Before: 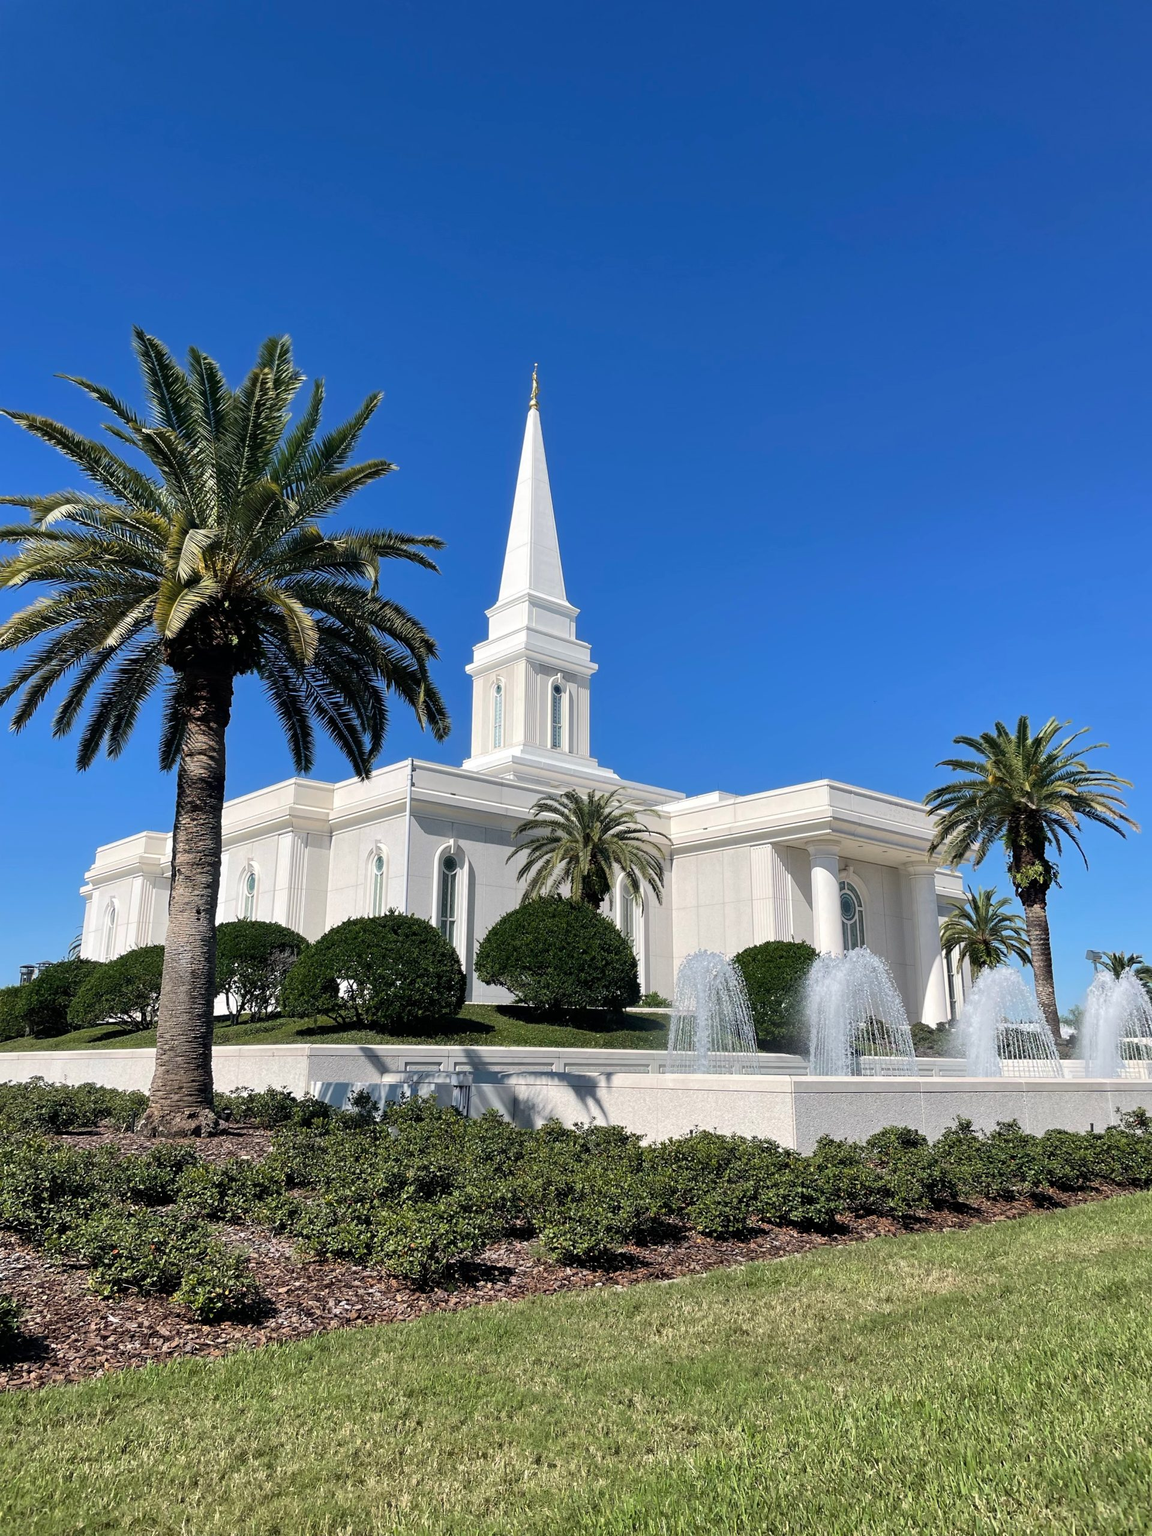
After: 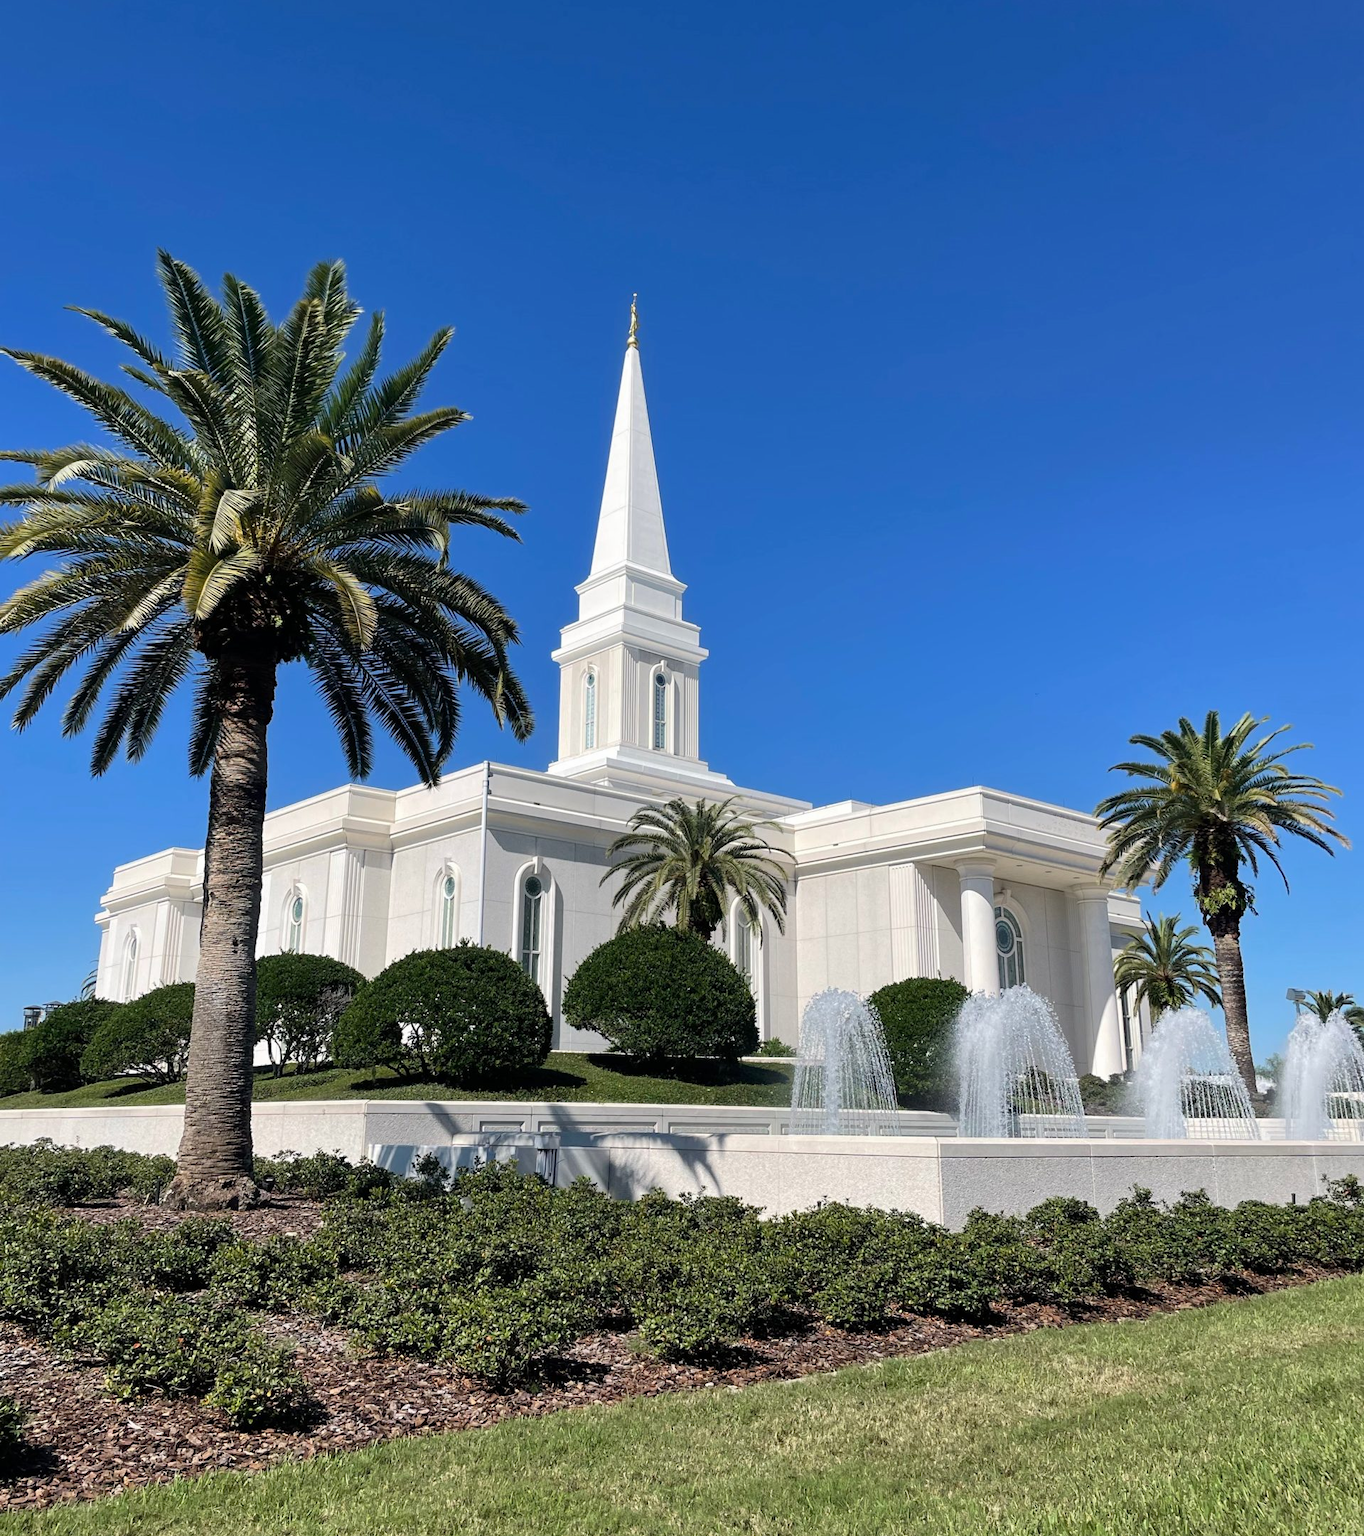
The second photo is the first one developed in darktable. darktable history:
exposure: exposure -0.017 EV, compensate highlight preservation false
crop: top 7.563%, bottom 8.022%
